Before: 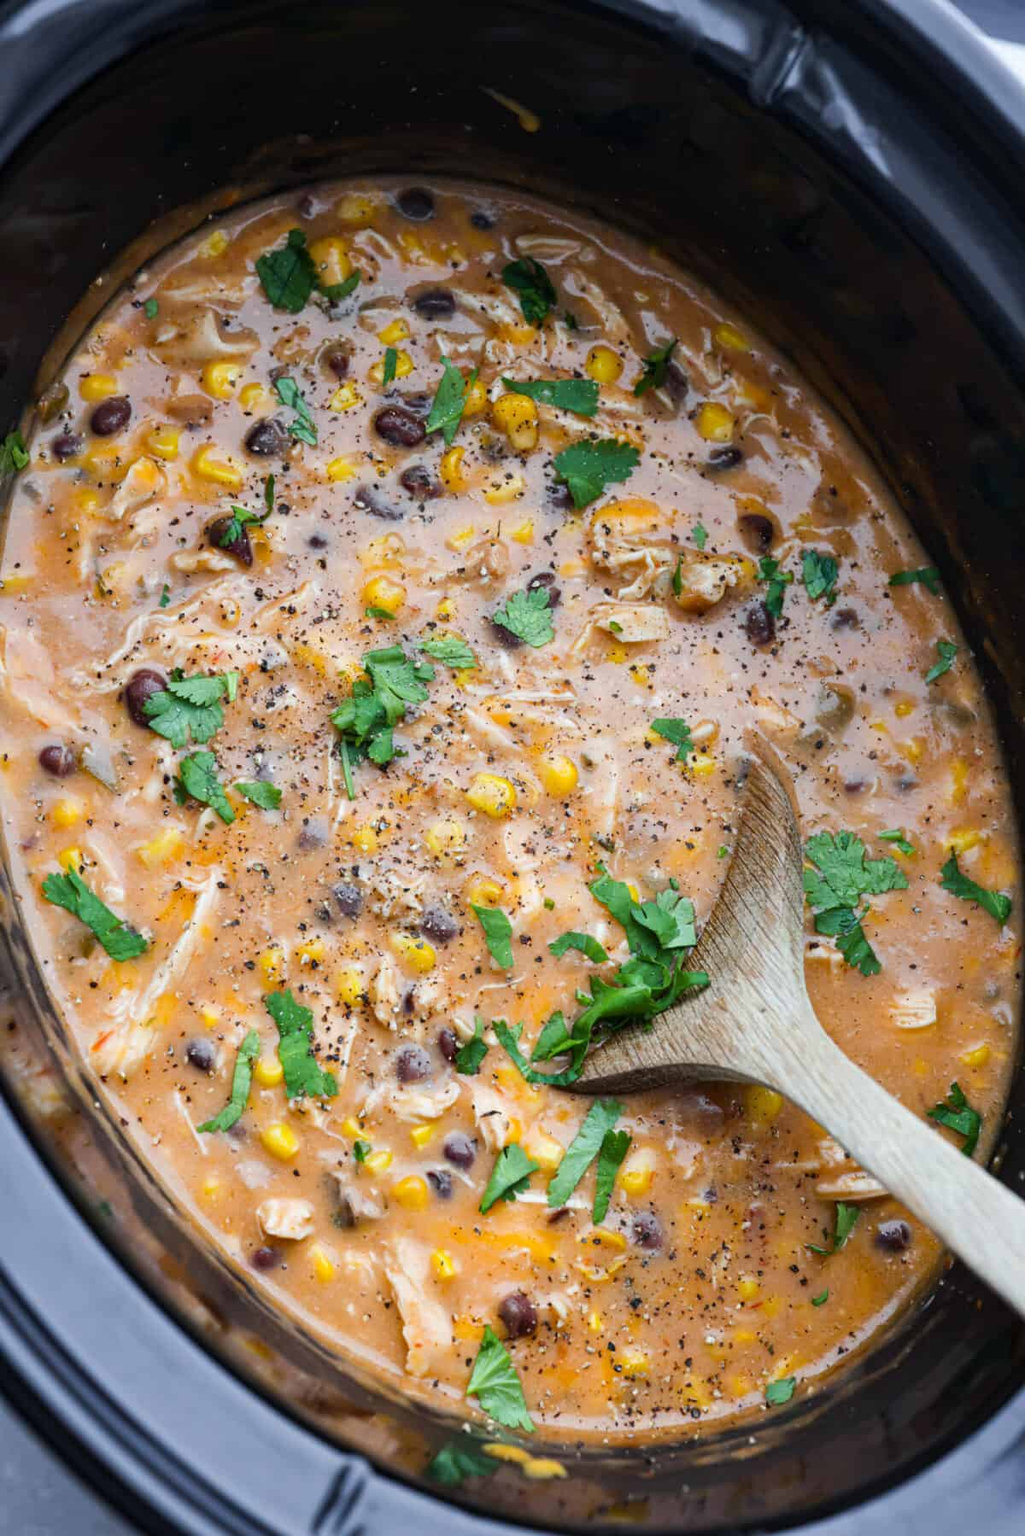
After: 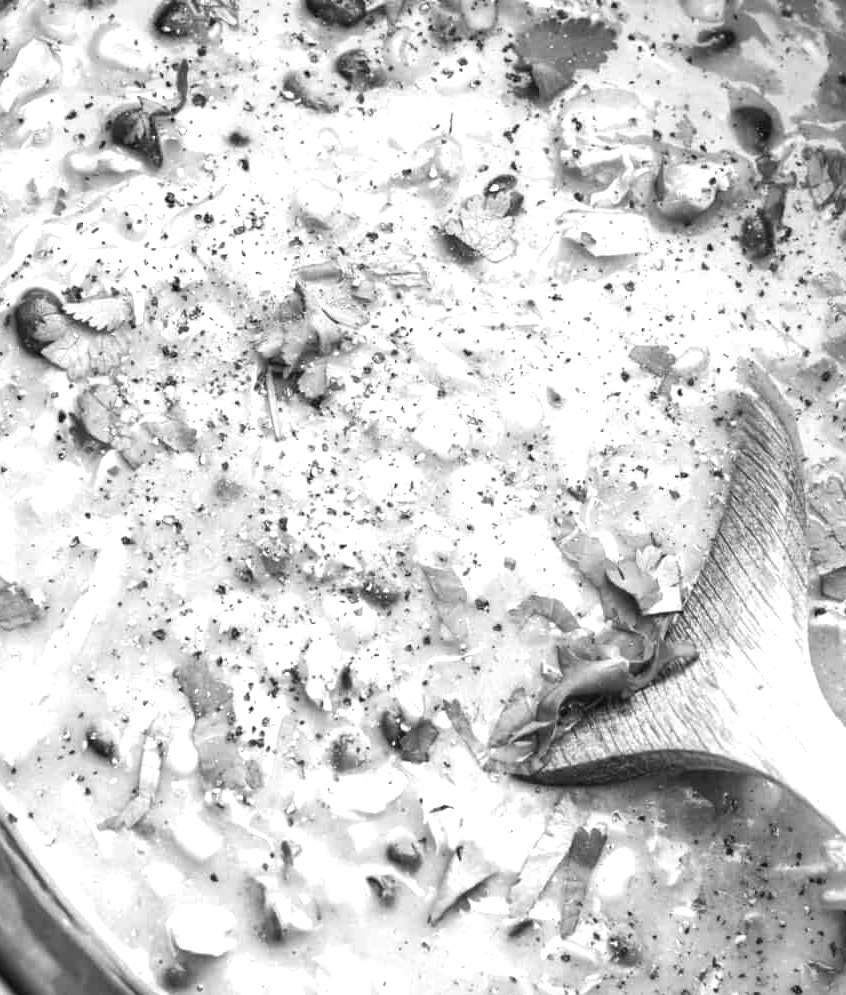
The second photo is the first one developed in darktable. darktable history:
crop: left 11.123%, top 27.61%, right 18.3%, bottom 17.034%
exposure: black level correction 0, exposure 1 EV, compensate highlight preservation false
contrast brightness saturation: saturation -1
